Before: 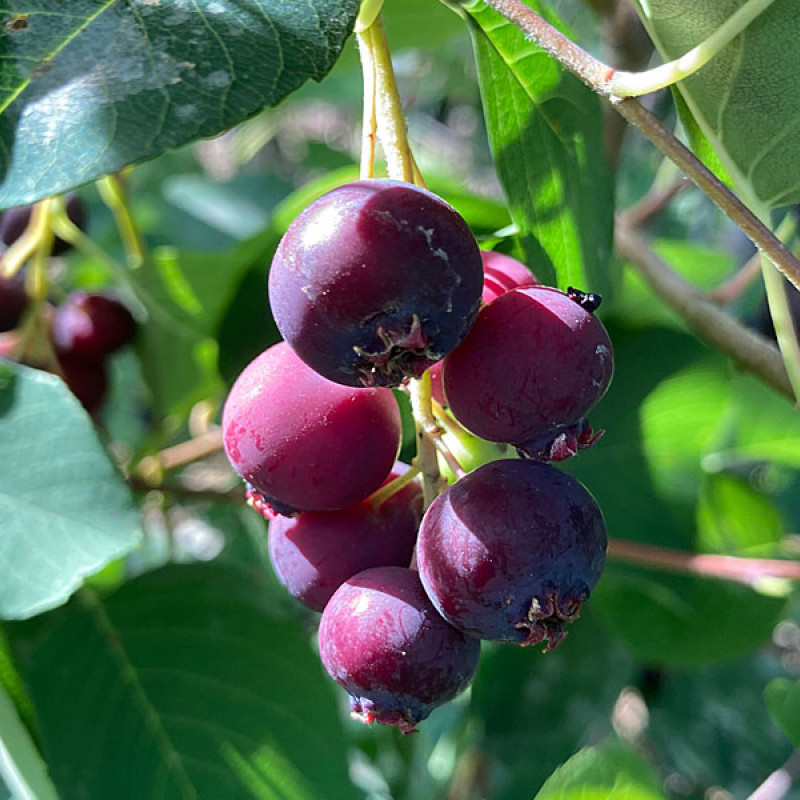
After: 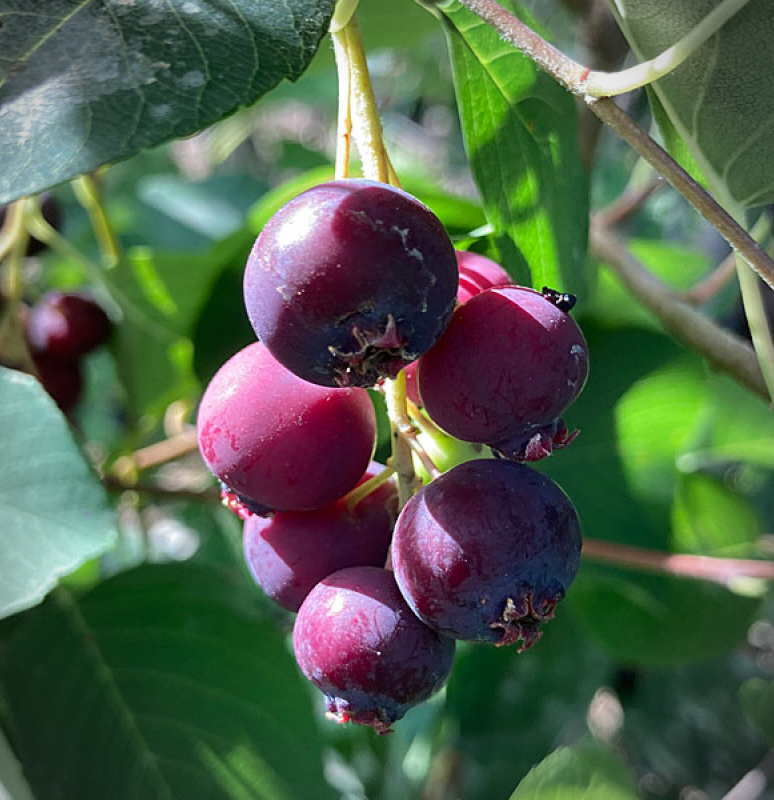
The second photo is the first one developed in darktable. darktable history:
crop and rotate: left 3.238%
vignetting: automatic ratio true
